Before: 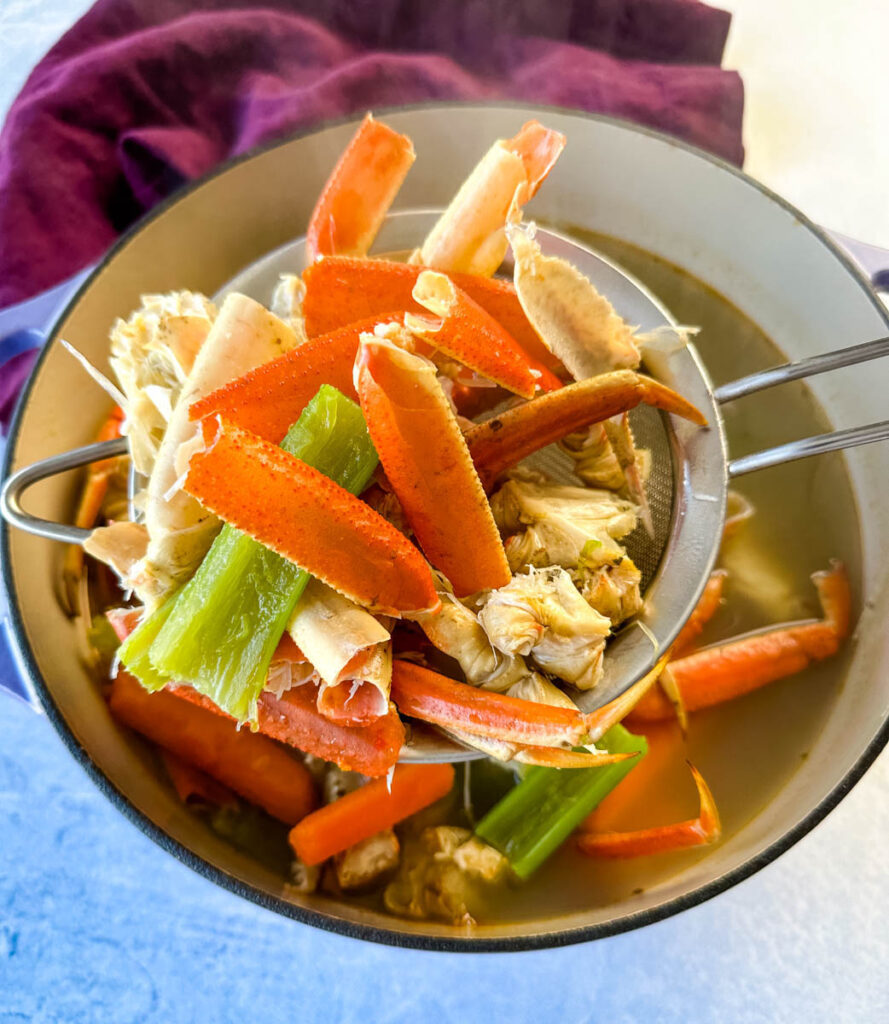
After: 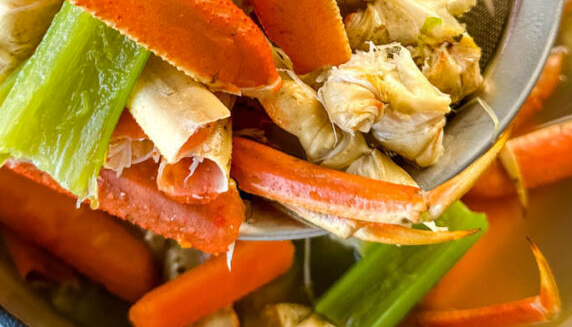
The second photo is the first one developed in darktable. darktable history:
exposure: compensate highlight preservation false
shadows and highlights: shadows 20.91, highlights -35.45, soften with gaussian
crop: left 18.091%, top 51.13%, right 17.525%, bottom 16.85%
